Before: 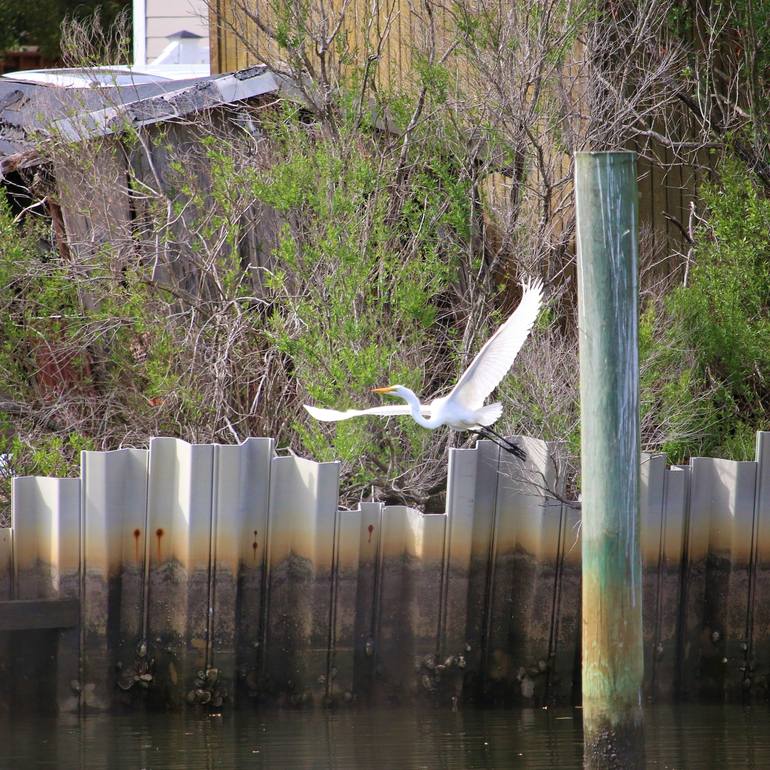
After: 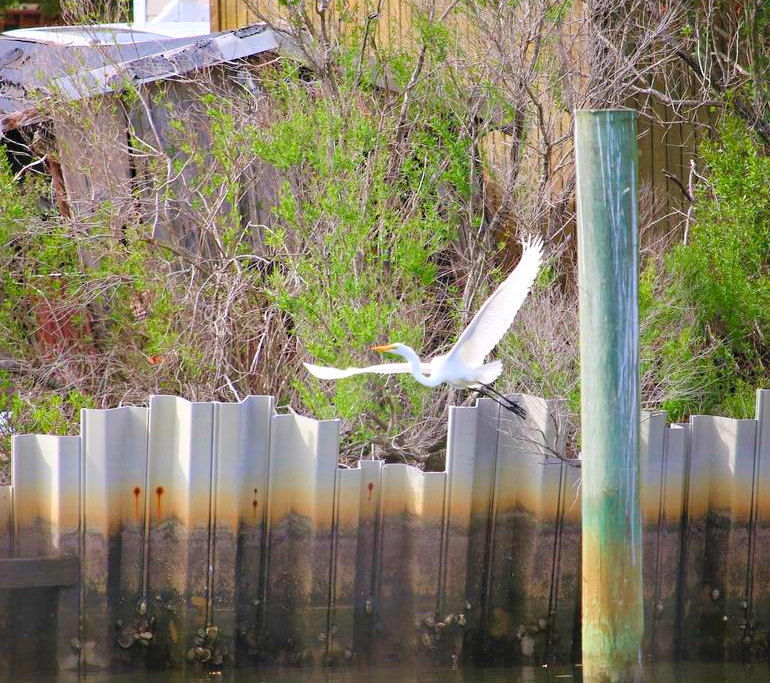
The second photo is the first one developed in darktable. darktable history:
contrast brightness saturation: contrast 0.069, brightness 0.179, saturation 0.416
crop and rotate: top 5.533%, bottom 5.748%
sharpen: radius 5.374, amount 0.311, threshold 26.064
color balance rgb: power › hue 313.08°, linear chroma grading › global chroma 9.108%, perceptual saturation grading › global saturation 0.251%, perceptual saturation grading › highlights -31.219%, perceptual saturation grading › mid-tones 5.657%, perceptual saturation grading › shadows 18.26%
